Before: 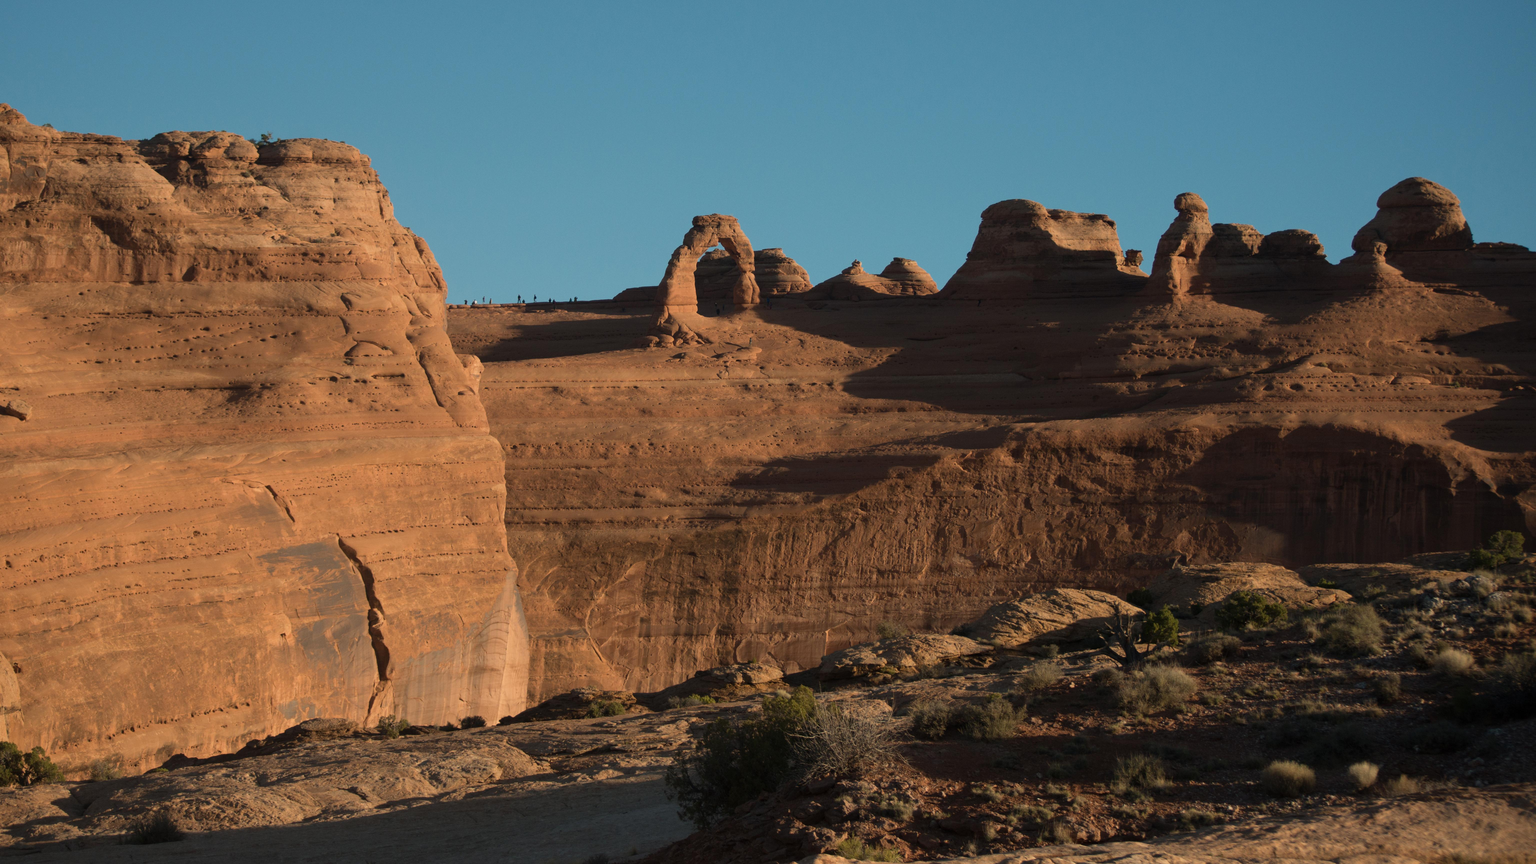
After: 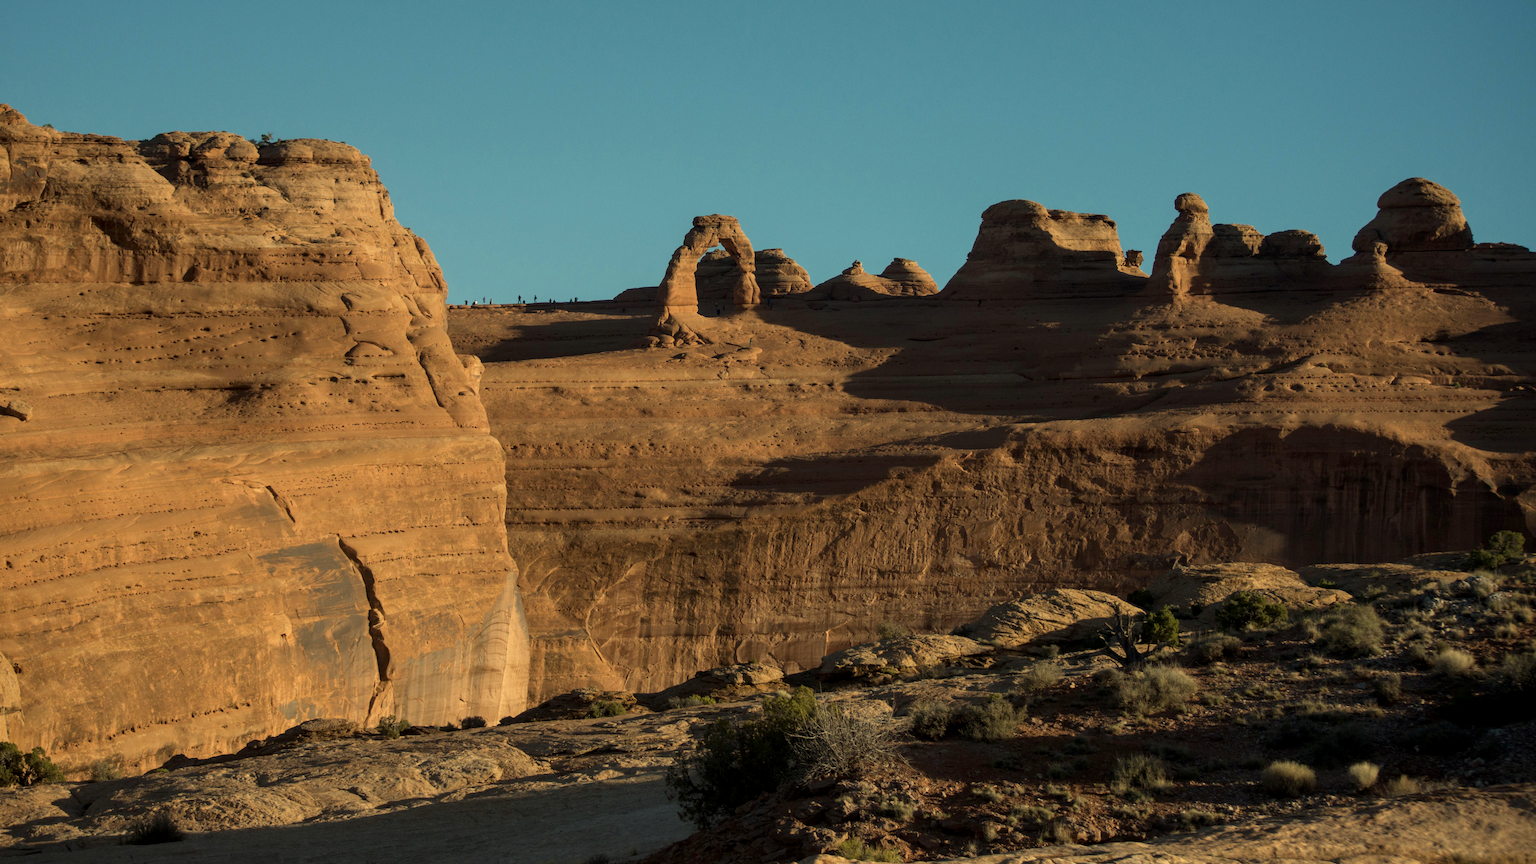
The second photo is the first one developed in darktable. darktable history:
rotate and perspective: crop left 0, crop top 0
color correction: highlights a* -5.94, highlights b* 11.19
local contrast: detail 130%
